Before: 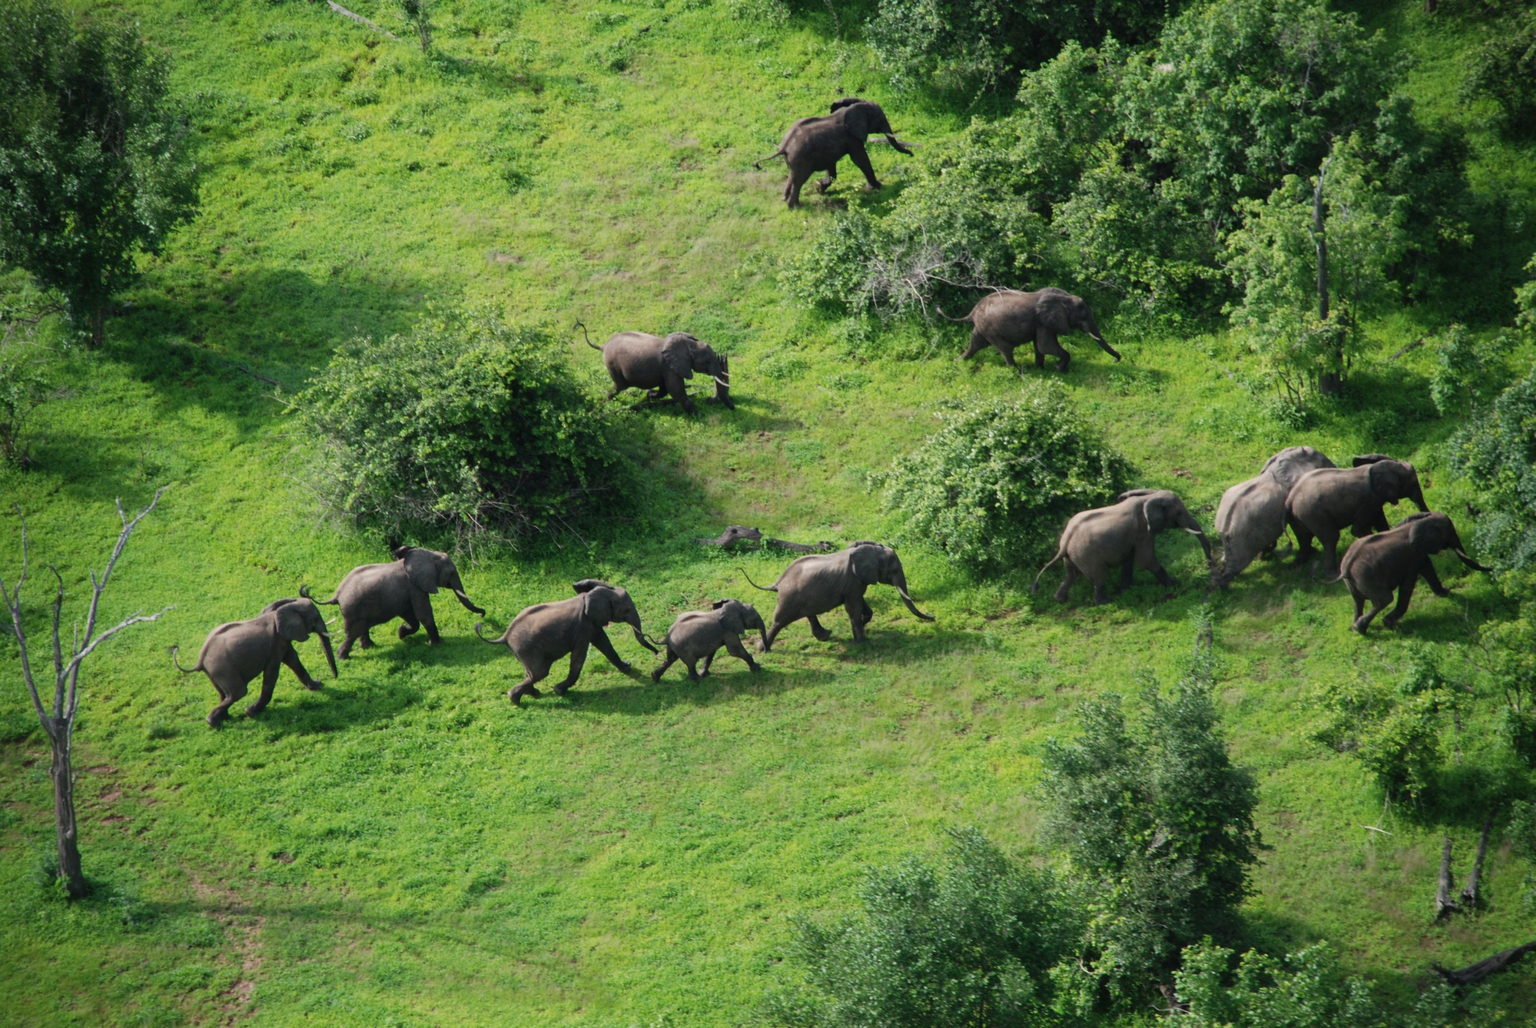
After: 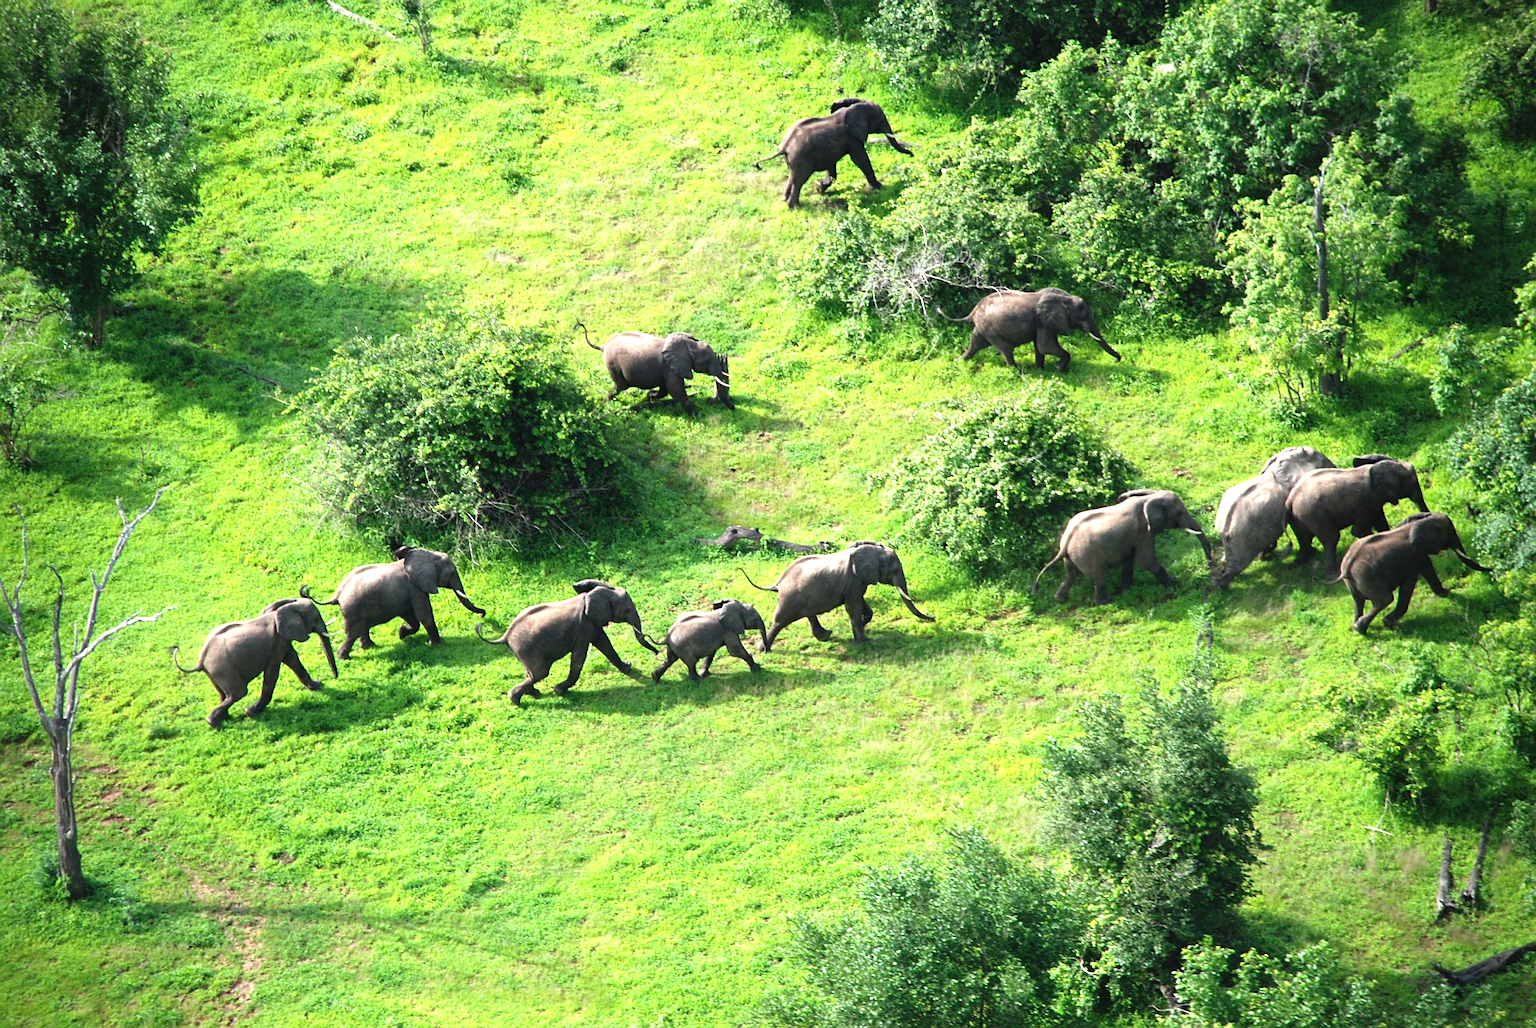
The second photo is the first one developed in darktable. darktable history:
levels: levels [0, 0.352, 0.703]
sharpen: on, module defaults
